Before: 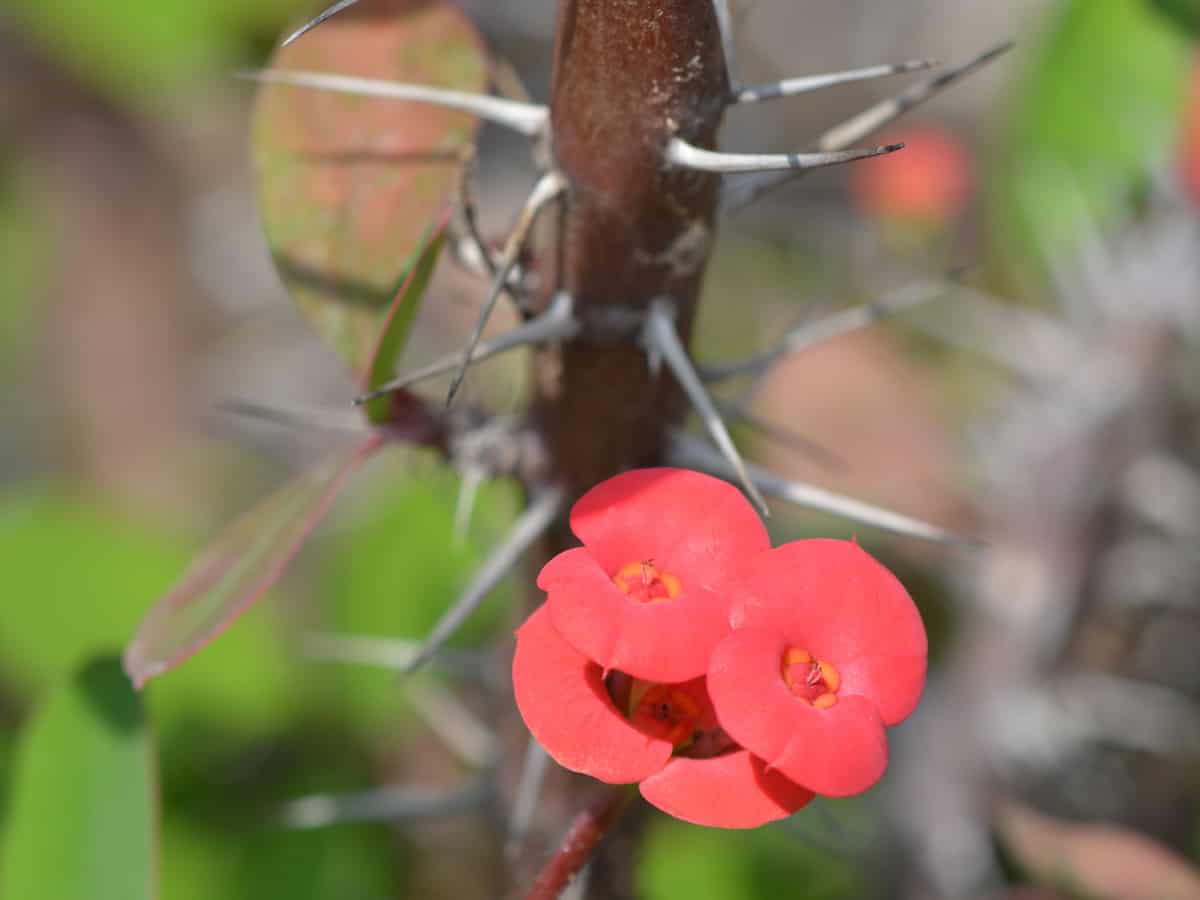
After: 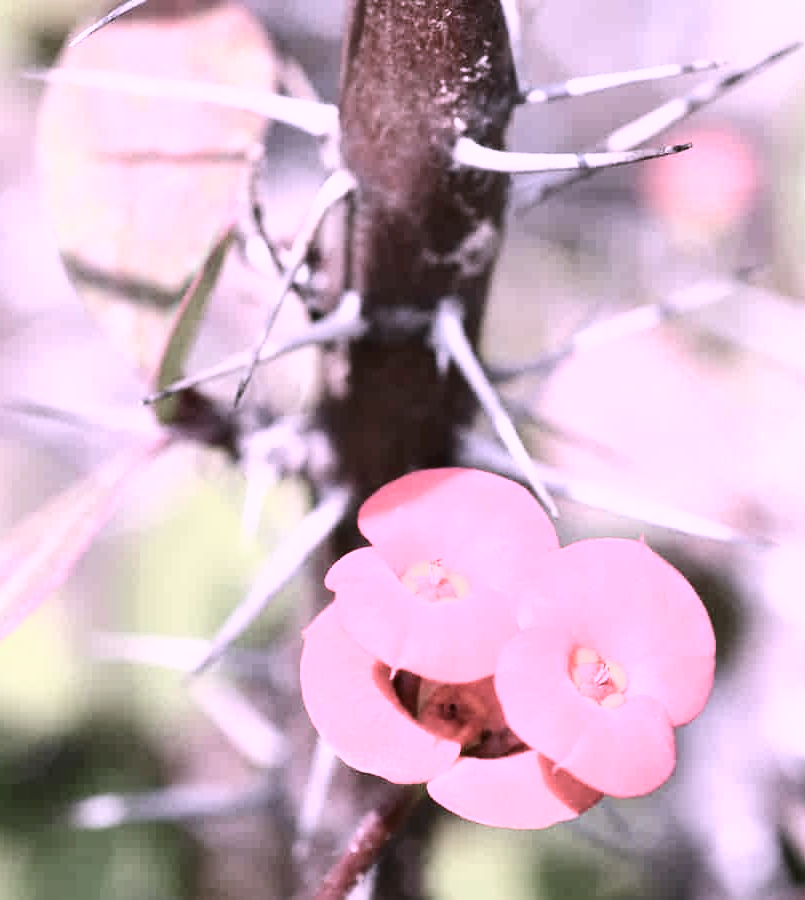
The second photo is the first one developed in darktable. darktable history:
tone curve: curves: ch0 [(0, 0) (0.003, 0) (0.011, 0.001) (0.025, 0.001) (0.044, 0.003) (0.069, 0.009) (0.1, 0.018) (0.136, 0.032) (0.177, 0.074) (0.224, 0.13) (0.277, 0.218) (0.335, 0.321) (0.399, 0.425) (0.468, 0.523) (0.543, 0.617) (0.623, 0.708) (0.709, 0.789) (0.801, 0.873) (0.898, 0.967) (1, 1)], color space Lab, independent channels, preserve colors none
contrast brightness saturation: contrast 0.574, brightness 0.576, saturation -0.327
crop and rotate: left 17.734%, right 15.155%
color correction: highlights a* 16.12, highlights b* -20.13
